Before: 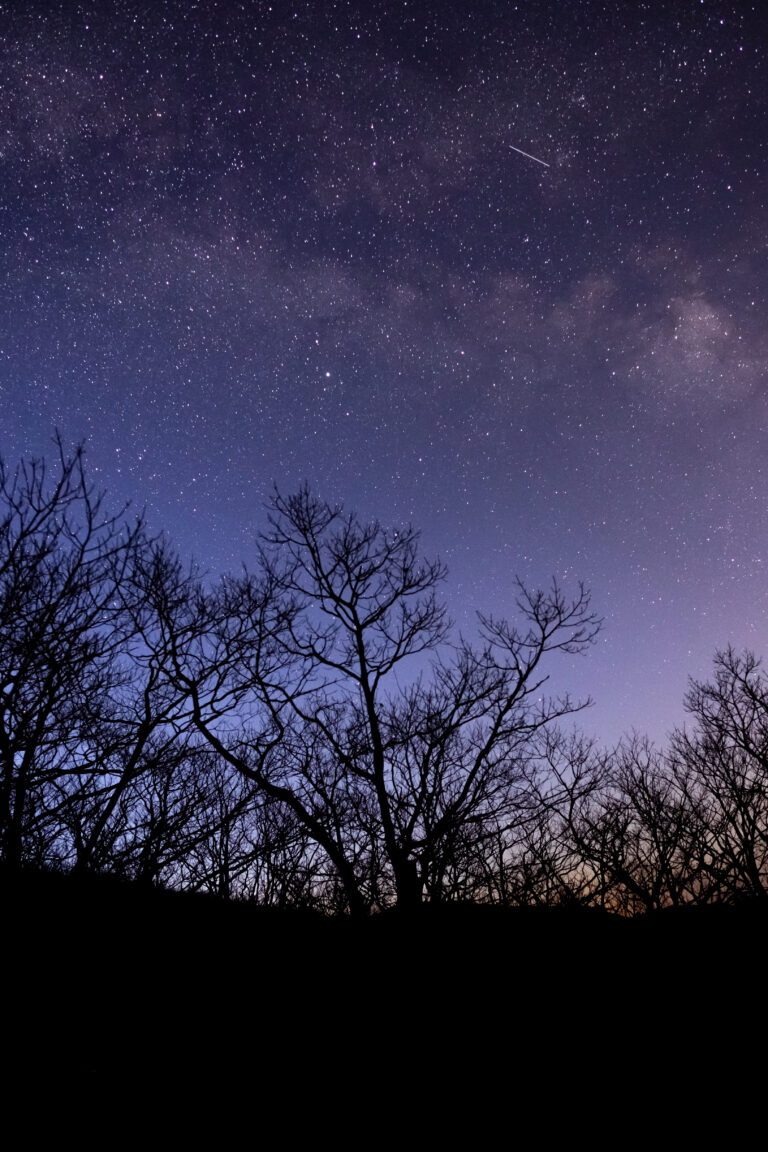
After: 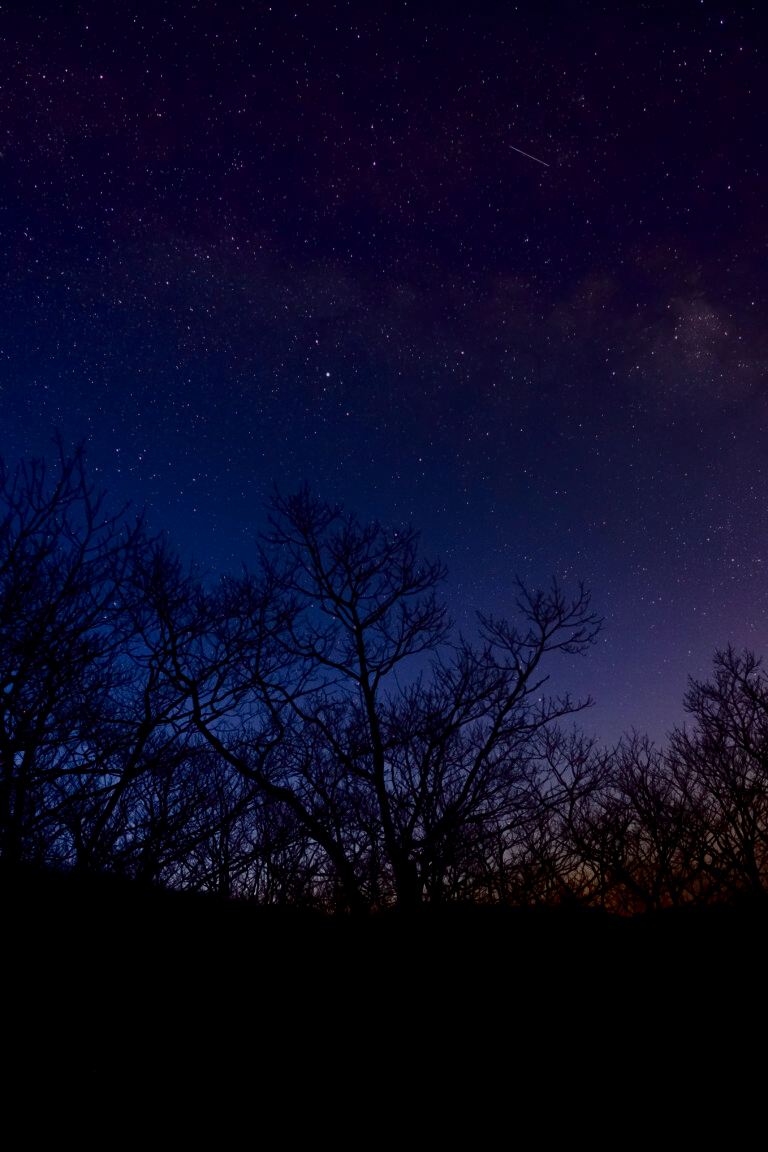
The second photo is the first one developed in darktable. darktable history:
exposure: exposure -0.293 EV, compensate highlight preservation false
contrast brightness saturation: contrast 0.09, brightness -0.59, saturation 0.17
